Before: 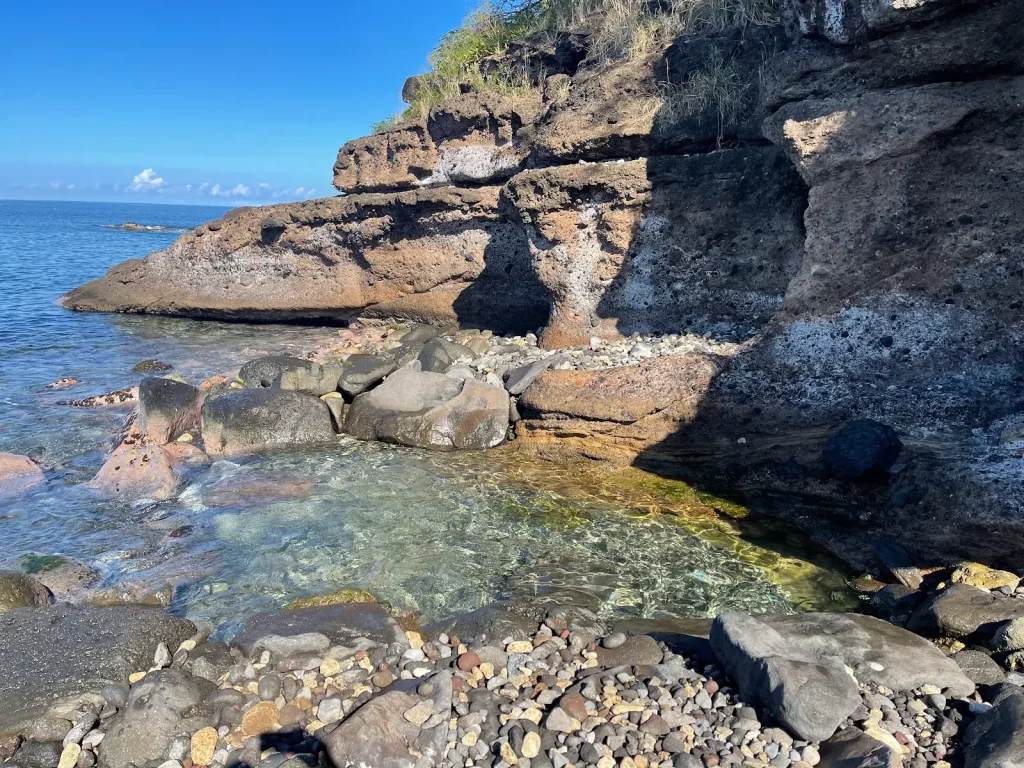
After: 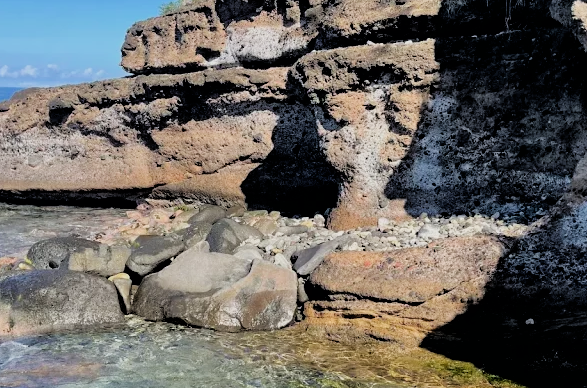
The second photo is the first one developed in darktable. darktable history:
filmic rgb: black relative exposure -3.31 EV, white relative exposure 3.45 EV, hardness 2.36, contrast 1.103
crop: left 20.792%, top 15.614%, right 21.833%, bottom 33.85%
